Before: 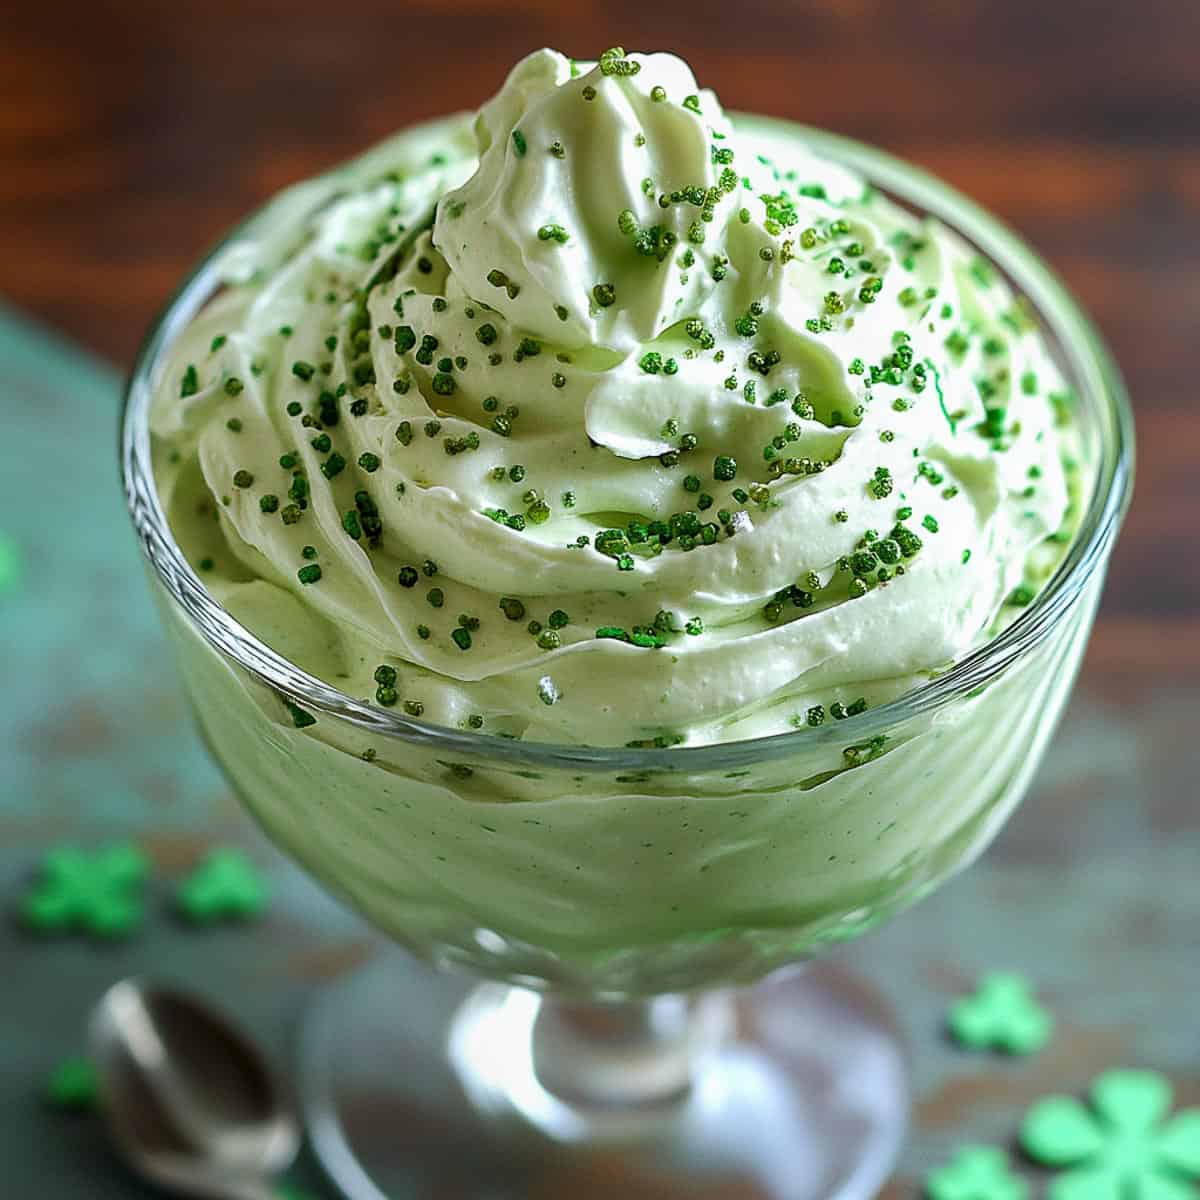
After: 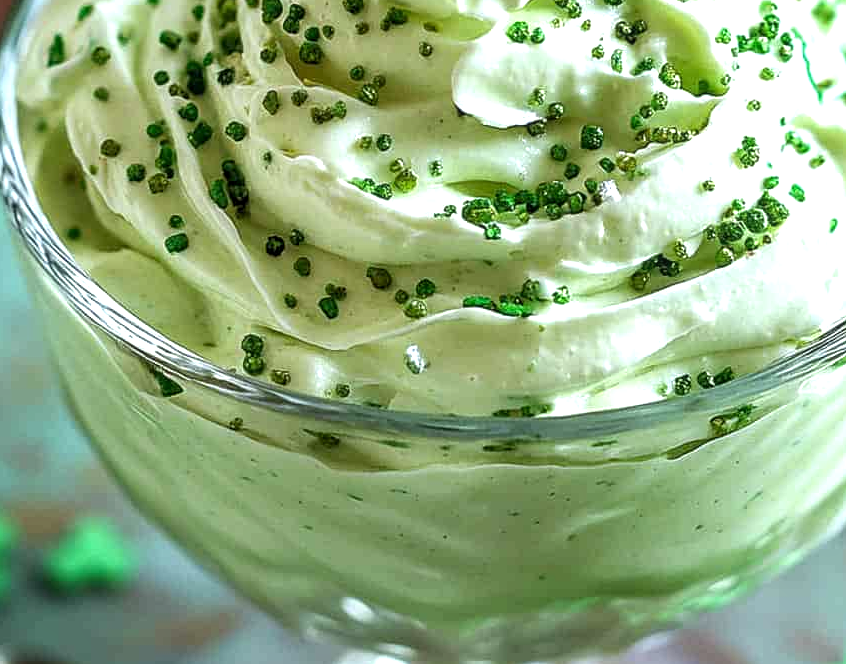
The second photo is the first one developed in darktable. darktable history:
shadows and highlights: radius 334.93, shadows 63.48, highlights 6.06, compress 87.7%, highlights color adjustment 39.73%, soften with gaussian
exposure: exposure 0.6 EV, compensate highlight preservation false
local contrast: on, module defaults
white balance: red 0.978, blue 0.999
crop: left 11.123%, top 27.61%, right 18.3%, bottom 17.034%
